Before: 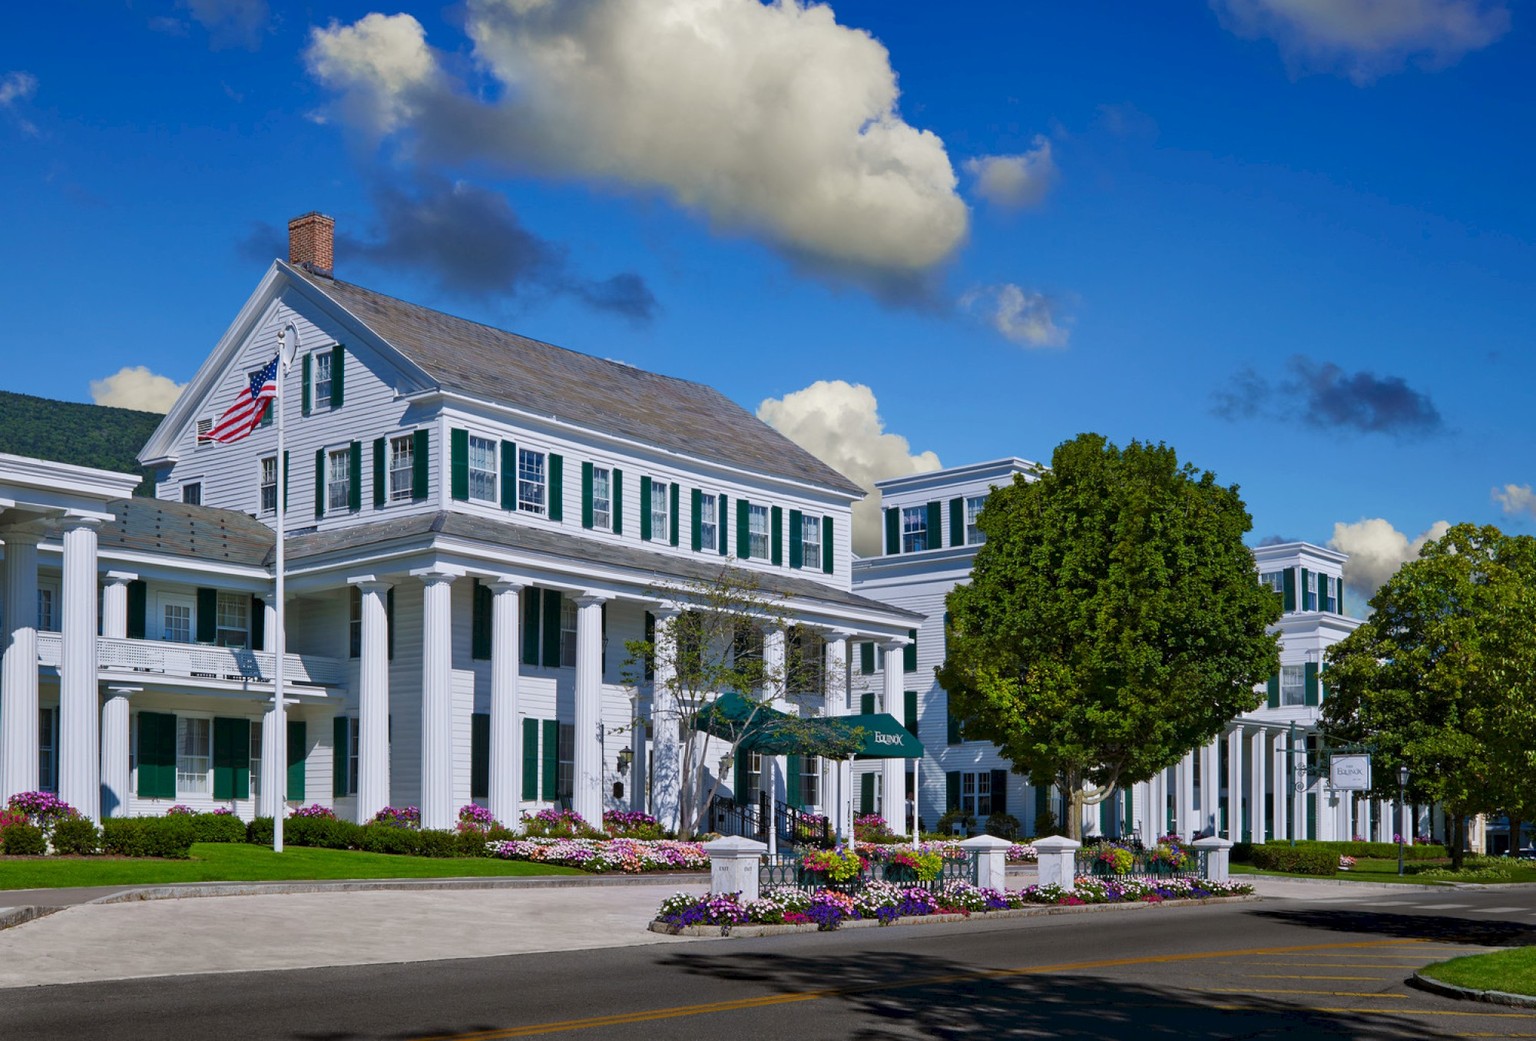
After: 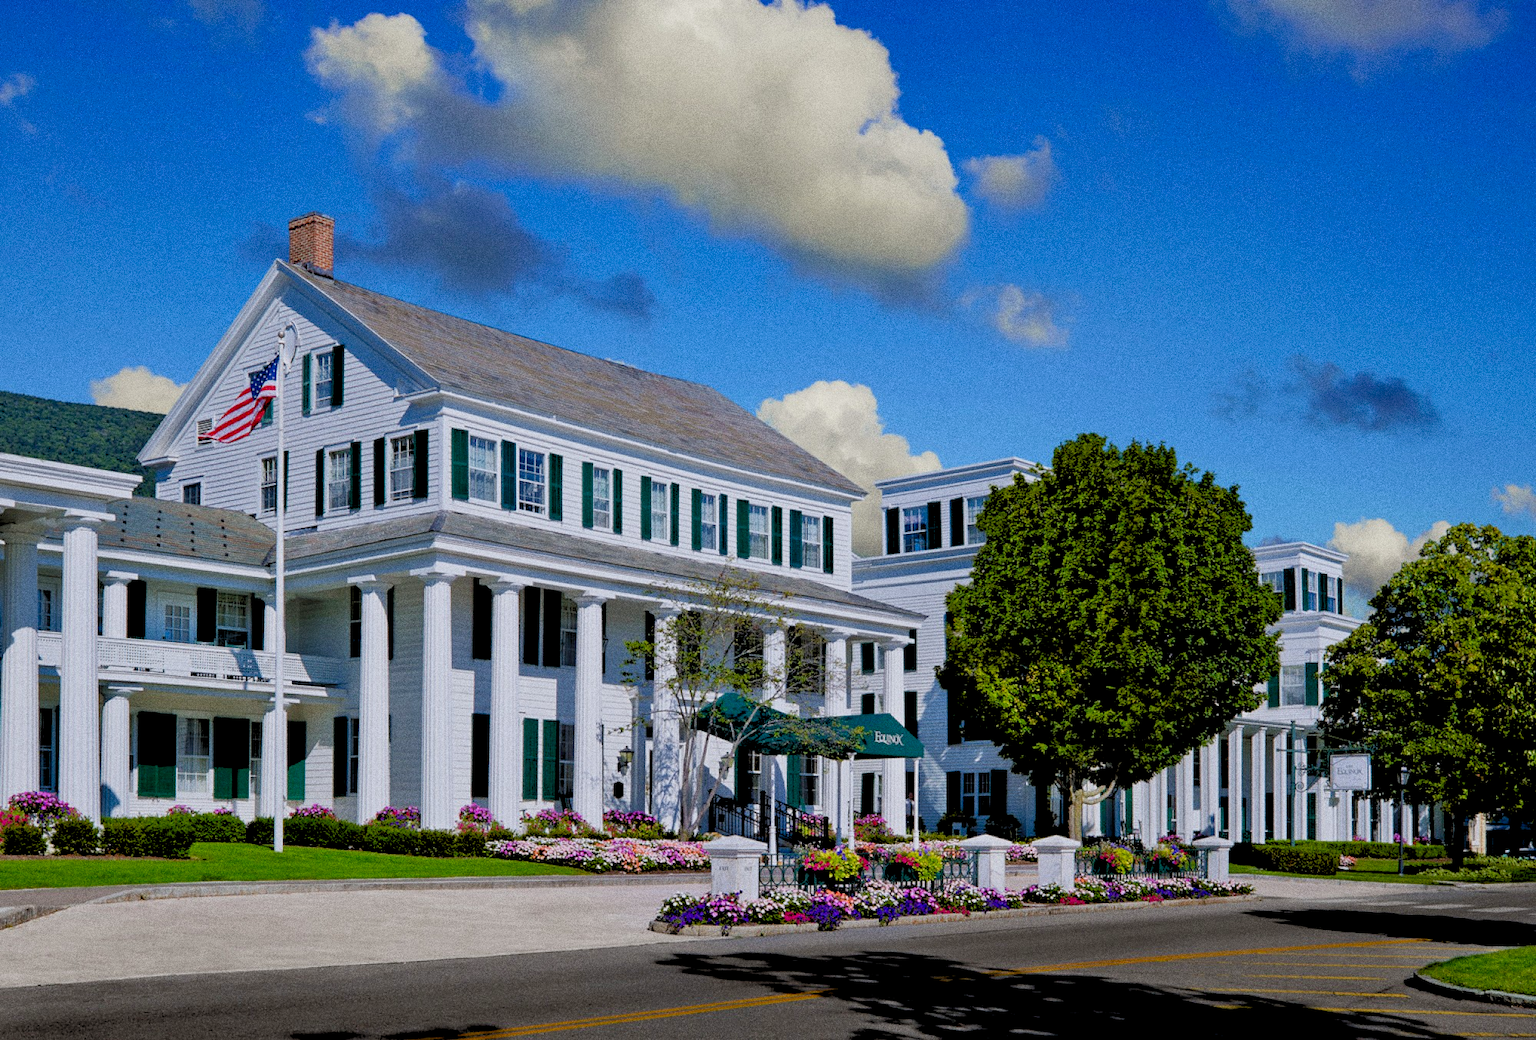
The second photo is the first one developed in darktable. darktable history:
grain: coarseness 0.09 ISO, strength 40%
rgb levels: preserve colors sum RGB, levels [[0.038, 0.433, 0.934], [0, 0.5, 1], [0, 0.5, 1]]
exposure: black level correction 0.01, exposure 0.011 EV, compensate highlight preservation false
